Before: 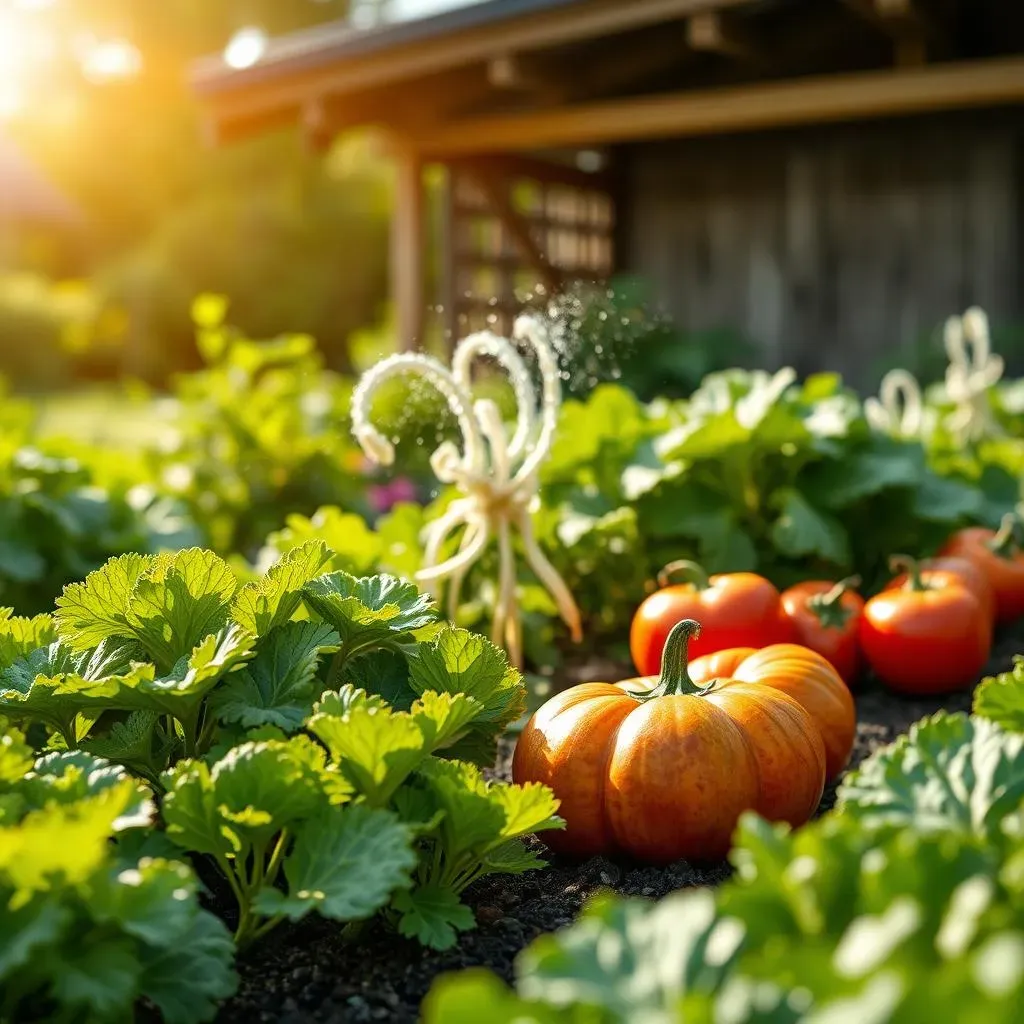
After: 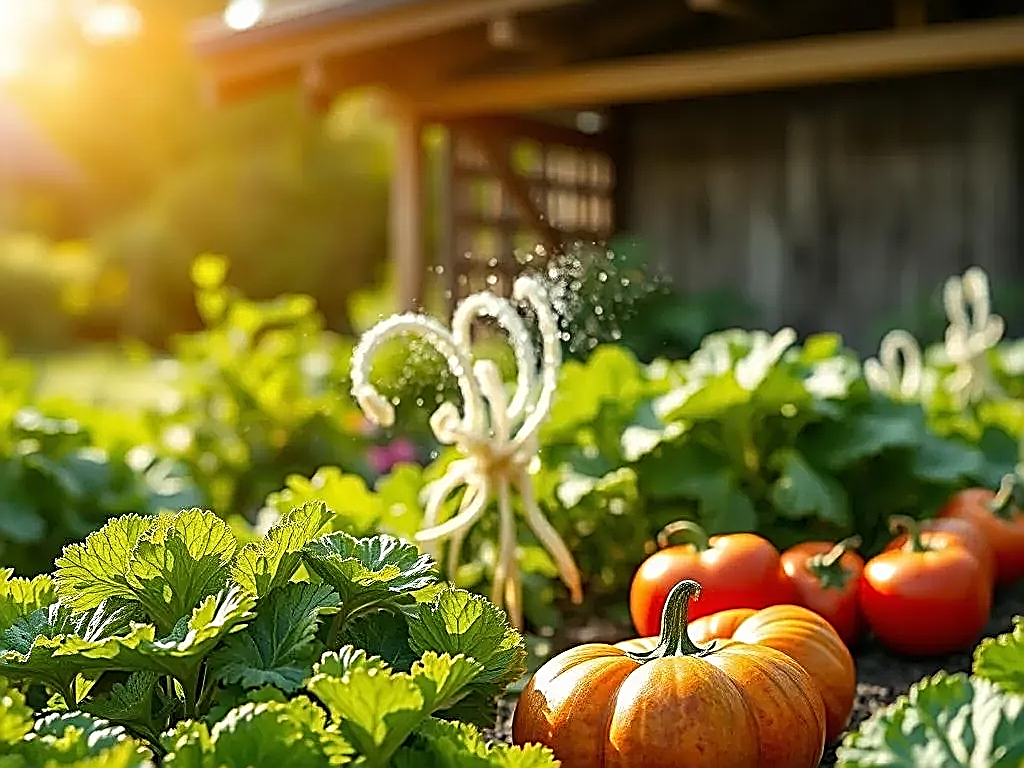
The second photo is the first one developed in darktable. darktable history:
crop: top 3.857%, bottom 21.132%
sharpen: amount 2
